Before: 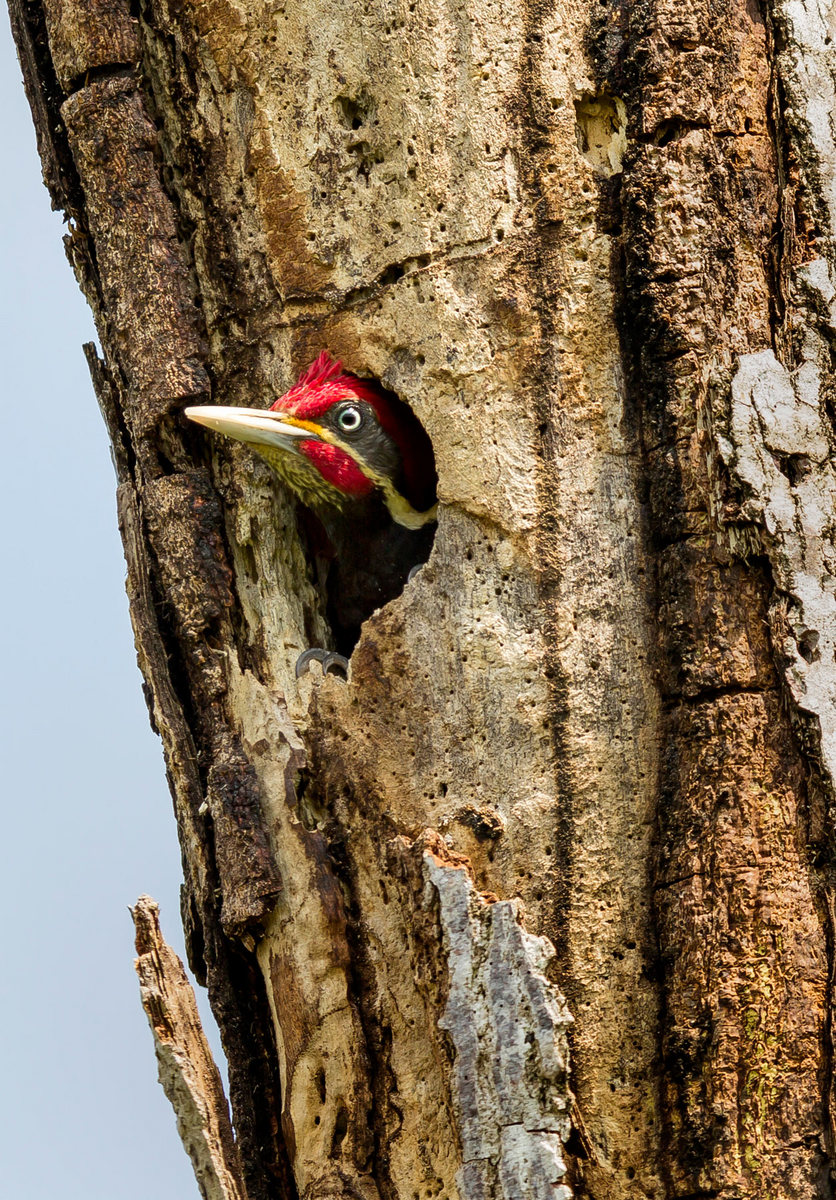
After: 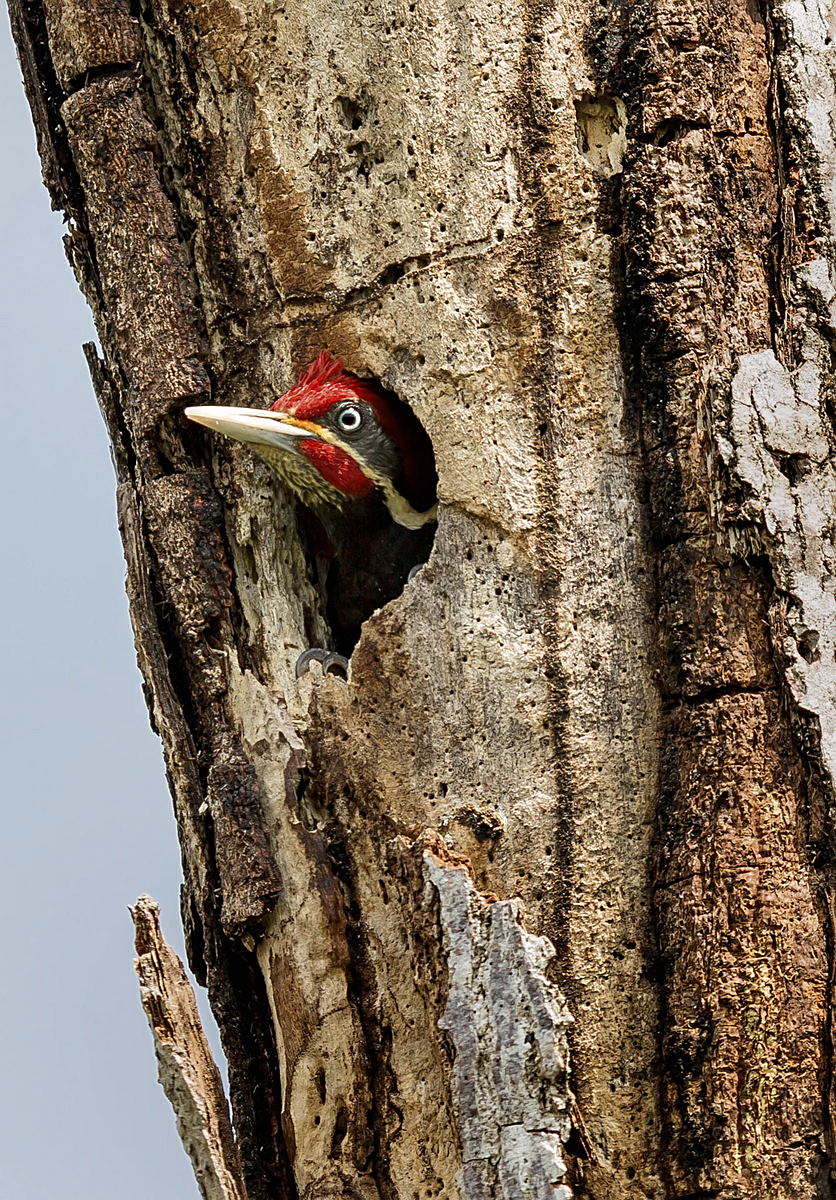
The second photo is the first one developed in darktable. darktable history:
color calibration: gray › normalize channels true, illuminant custom, x 0.345, y 0.359, temperature 5080.77 K, gamut compression 0.019
color zones: curves: ch0 [(0, 0.5) (0.125, 0.4) (0.25, 0.5) (0.375, 0.4) (0.5, 0.4) (0.625, 0.35) (0.75, 0.35) (0.875, 0.5)]; ch1 [(0, 0.35) (0.125, 0.45) (0.25, 0.35) (0.375, 0.35) (0.5, 0.35) (0.625, 0.35) (0.75, 0.45) (0.875, 0.35)]; ch2 [(0, 0.6) (0.125, 0.5) (0.25, 0.5) (0.375, 0.6) (0.5, 0.6) (0.625, 0.5) (0.75, 0.5) (0.875, 0.5)]
sharpen: on, module defaults
